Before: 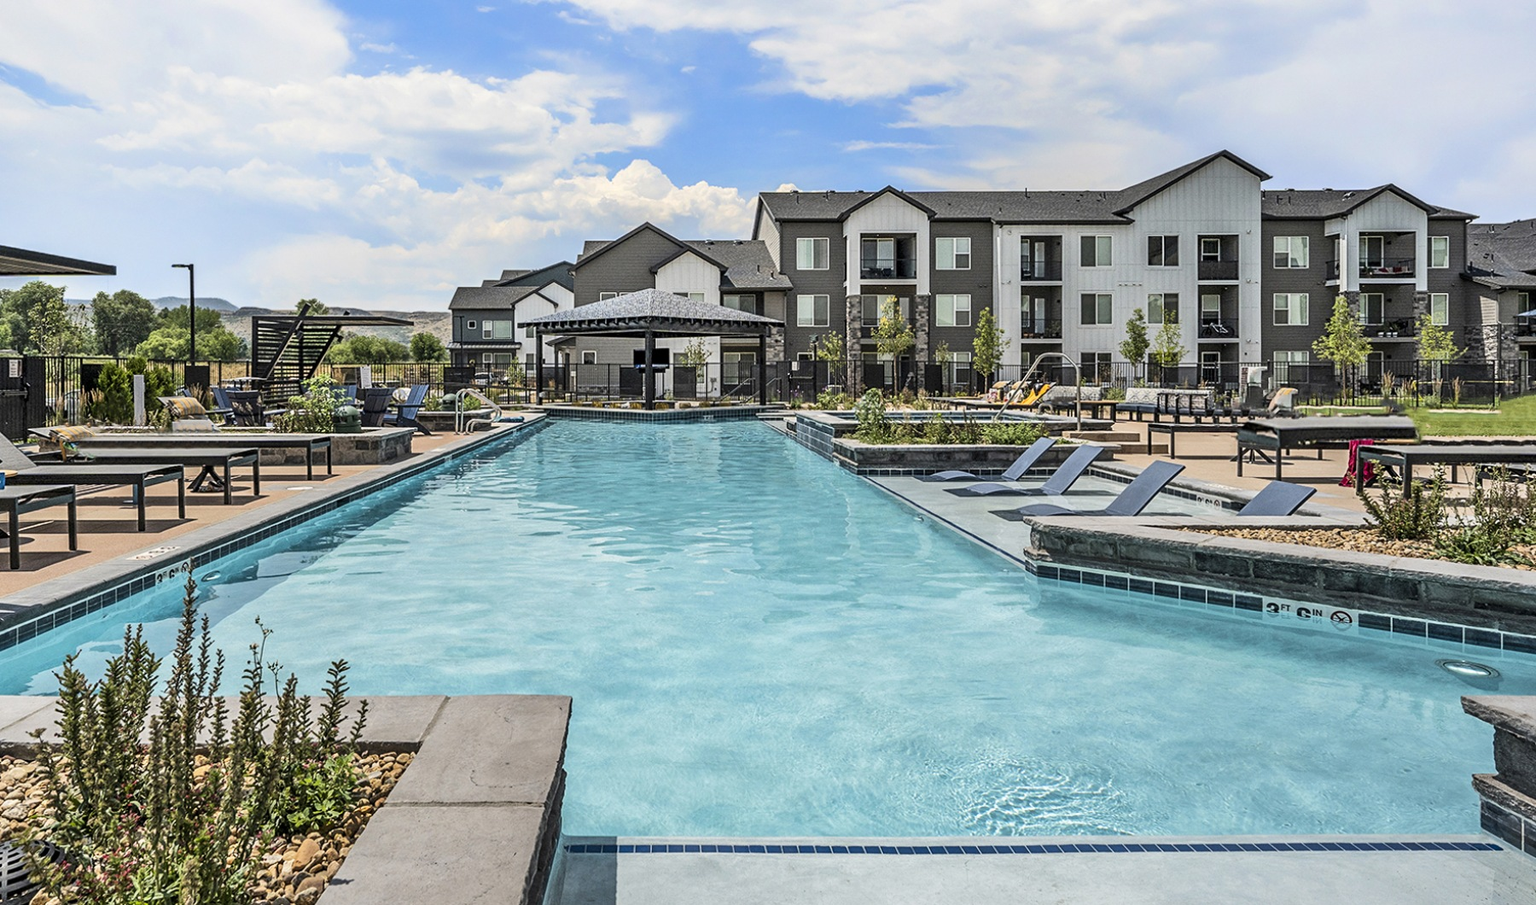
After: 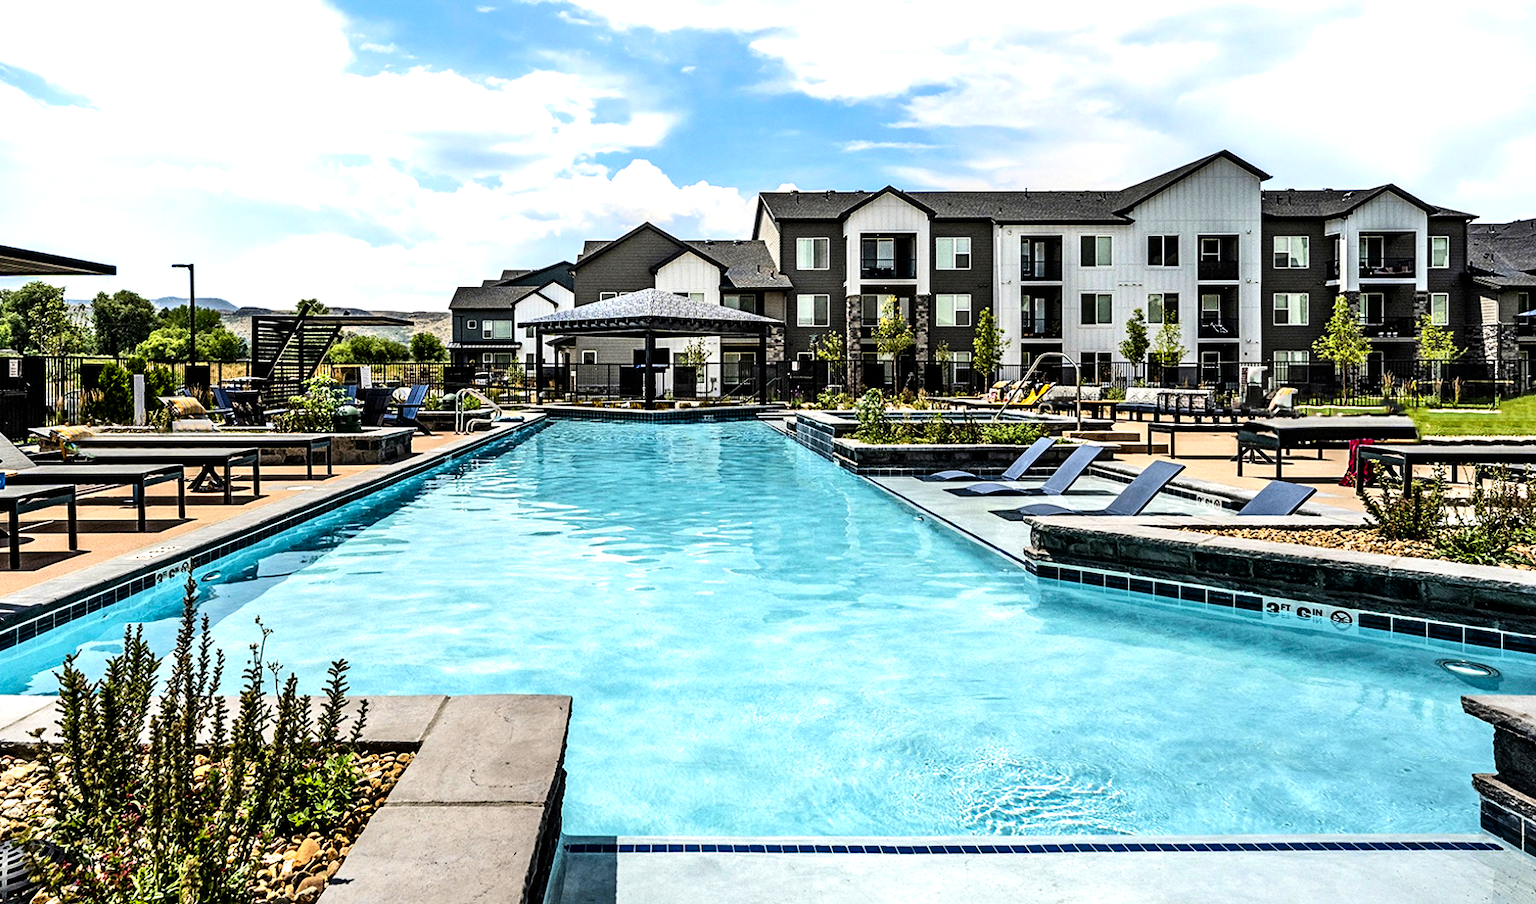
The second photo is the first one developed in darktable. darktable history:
exposure: exposure -0.156 EV, compensate highlight preservation false
filmic rgb: black relative exposure -8.23 EV, white relative exposure 2.22 EV, hardness 7.14, latitude 86.35%, contrast 1.704, highlights saturation mix -3.5%, shadows ↔ highlights balance -2.23%, add noise in highlights 0.001, preserve chrominance no, color science v3 (2019), use custom middle-gray values true, contrast in highlights soft
contrast brightness saturation: contrast 0.098, brightness 0.016, saturation 0.024
